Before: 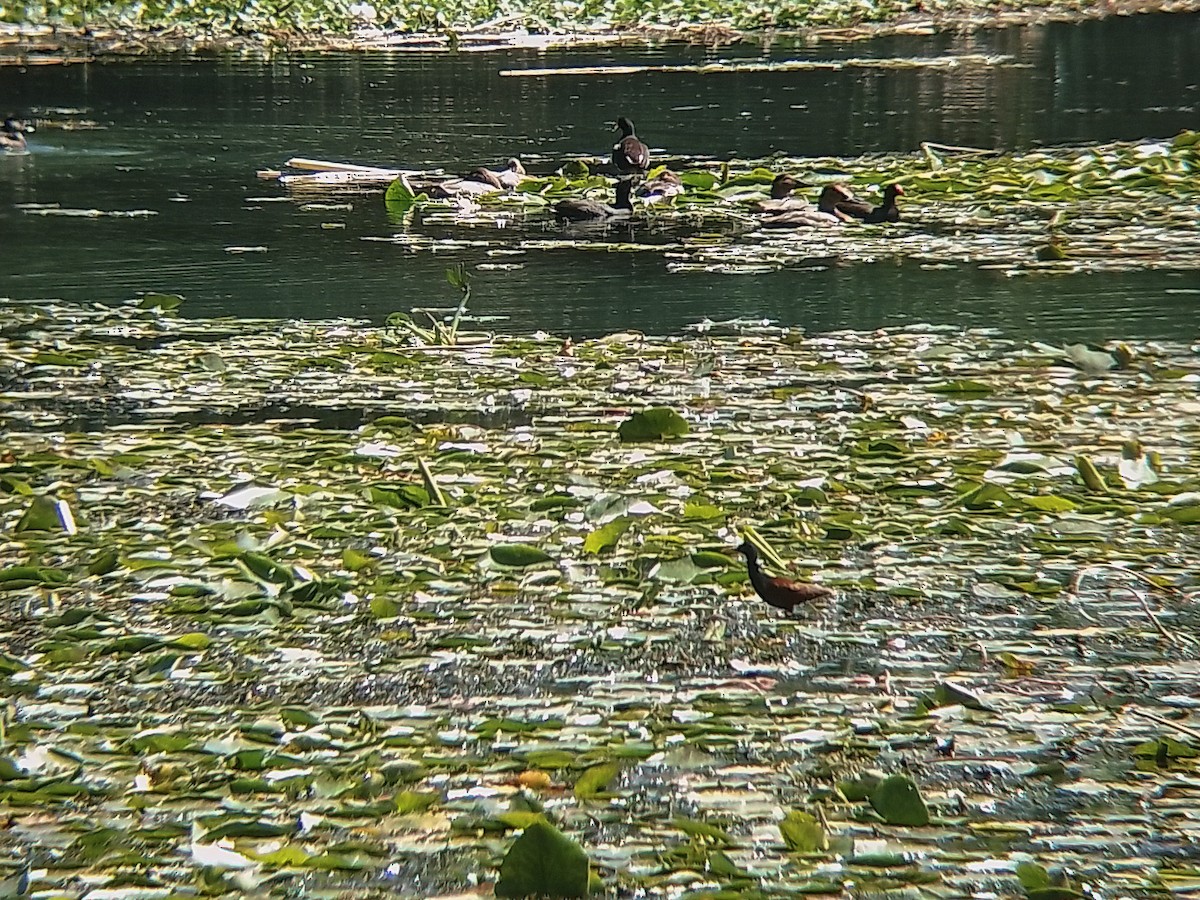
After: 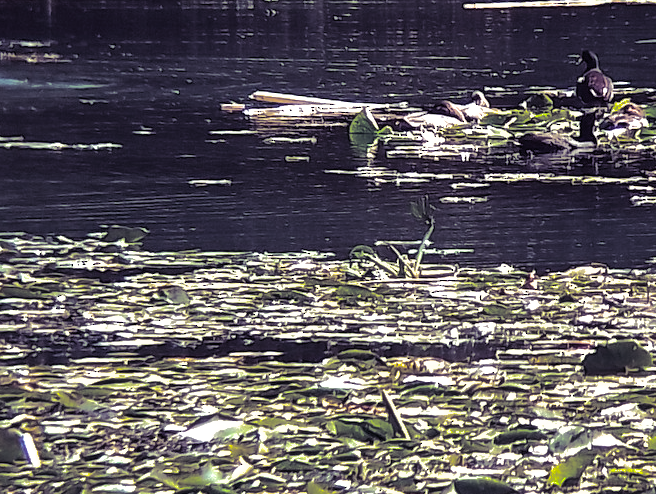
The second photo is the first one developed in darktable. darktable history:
crop and rotate: left 3.047%, top 7.509%, right 42.236%, bottom 37.598%
tone equalizer: -8 EV -0.75 EV, -7 EV -0.7 EV, -6 EV -0.6 EV, -5 EV -0.4 EV, -3 EV 0.4 EV, -2 EV 0.6 EV, -1 EV 0.7 EV, +0 EV 0.75 EV, edges refinement/feathering 500, mask exposure compensation -1.57 EV, preserve details no
shadows and highlights: shadows 40, highlights -60
white balance: emerald 1
split-toning: shadows › hue 255.6°, shadows › saturation 0.66, highlights › hue 43.2°, highlights › saturation 0.68, balance -50.1
